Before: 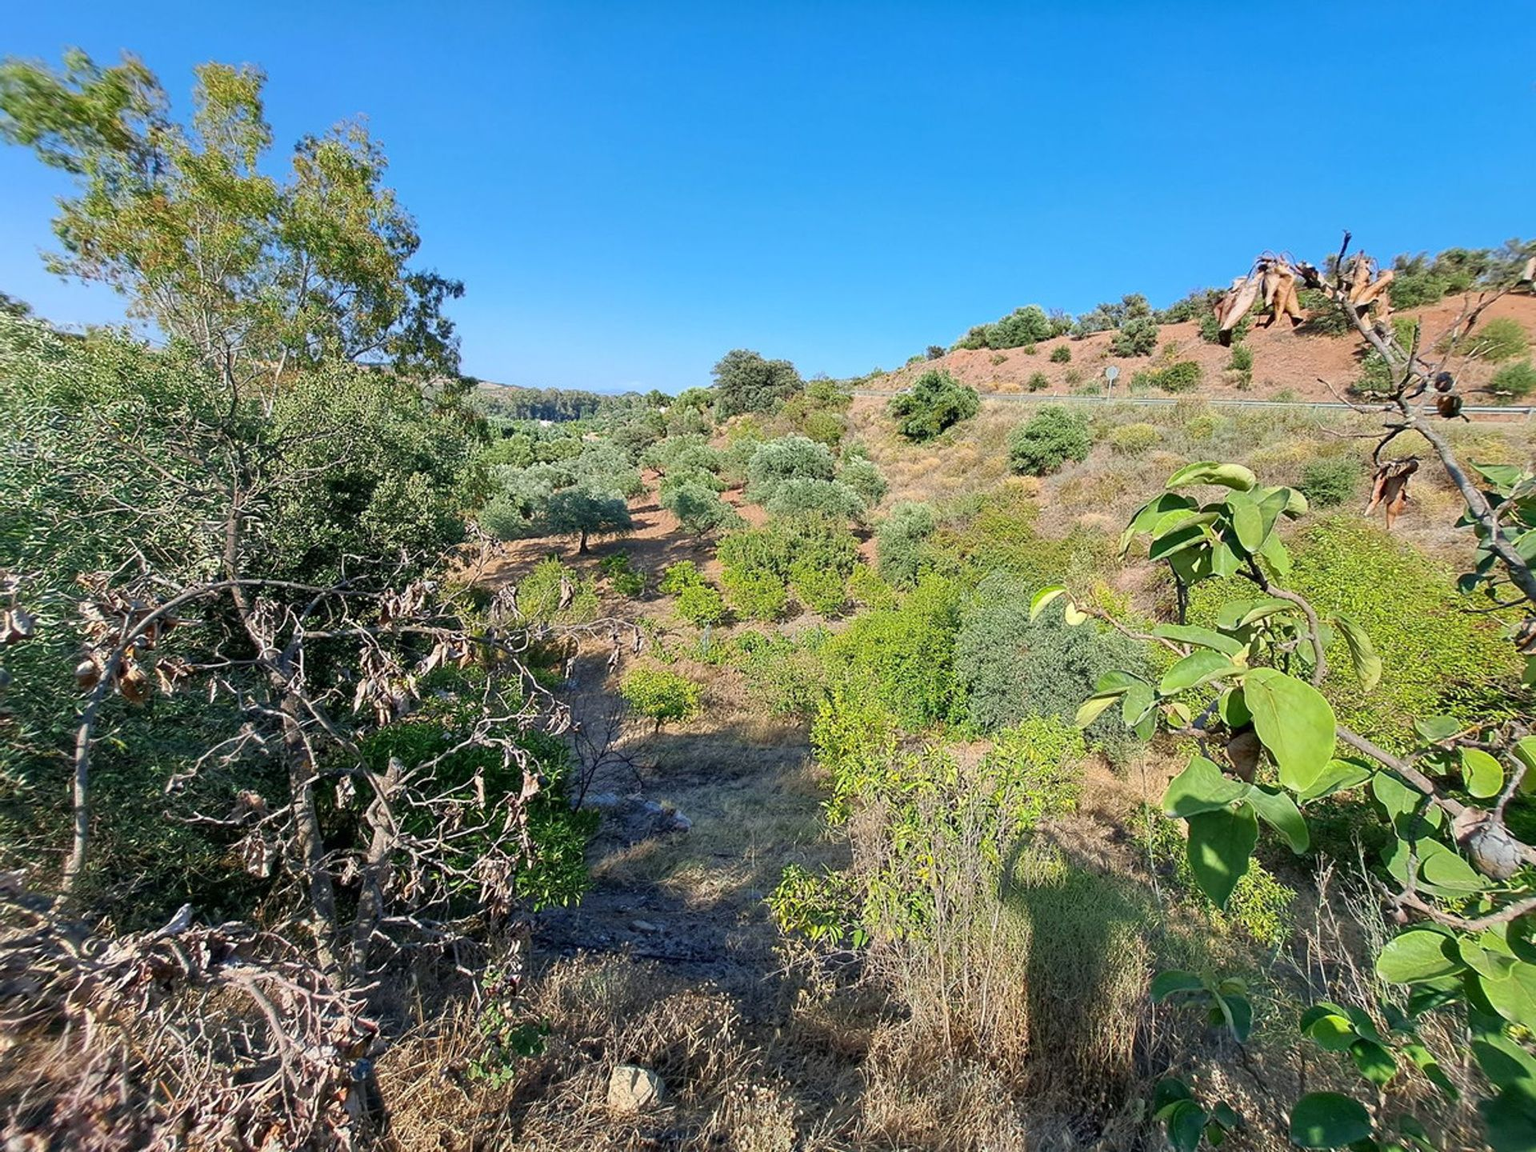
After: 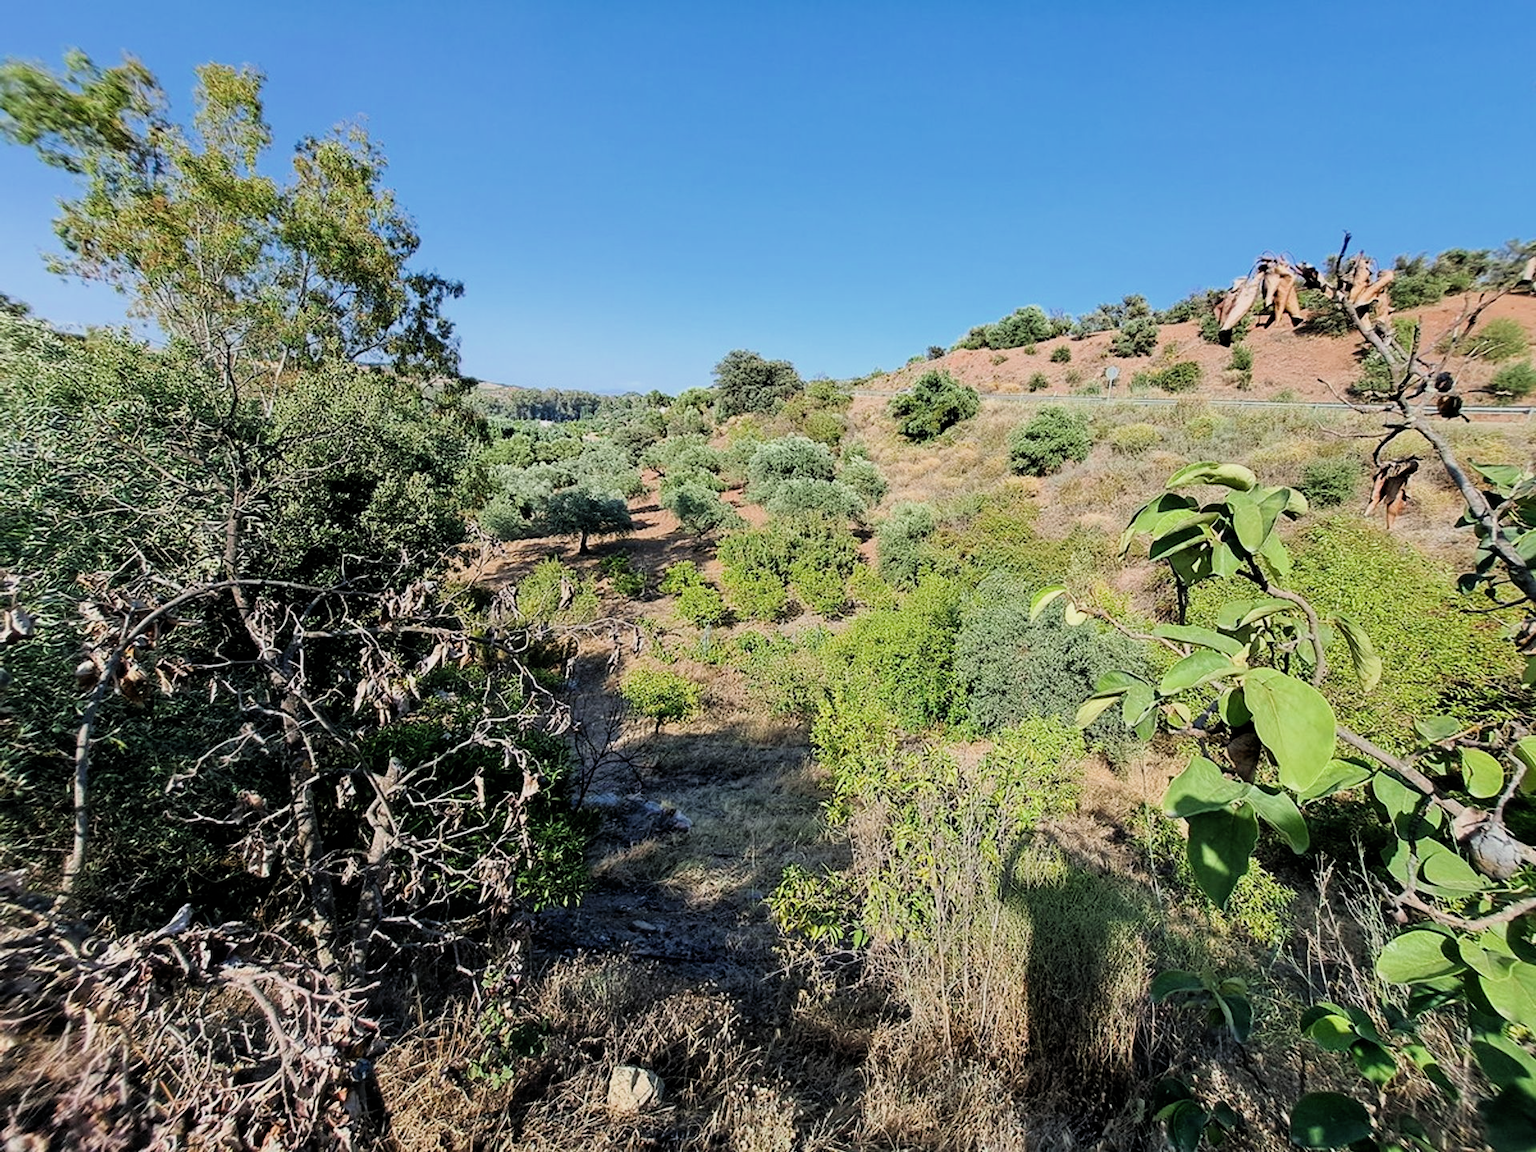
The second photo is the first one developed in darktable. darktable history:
filmic rgb: black relative exposure -7.5 EV, white relative exposure 5 EV, hardness 3.33, contrast 1.297, add noise in highlights 0.001, color science v3 (2019), use custom middle-gray values true, contrast in highlights soft
